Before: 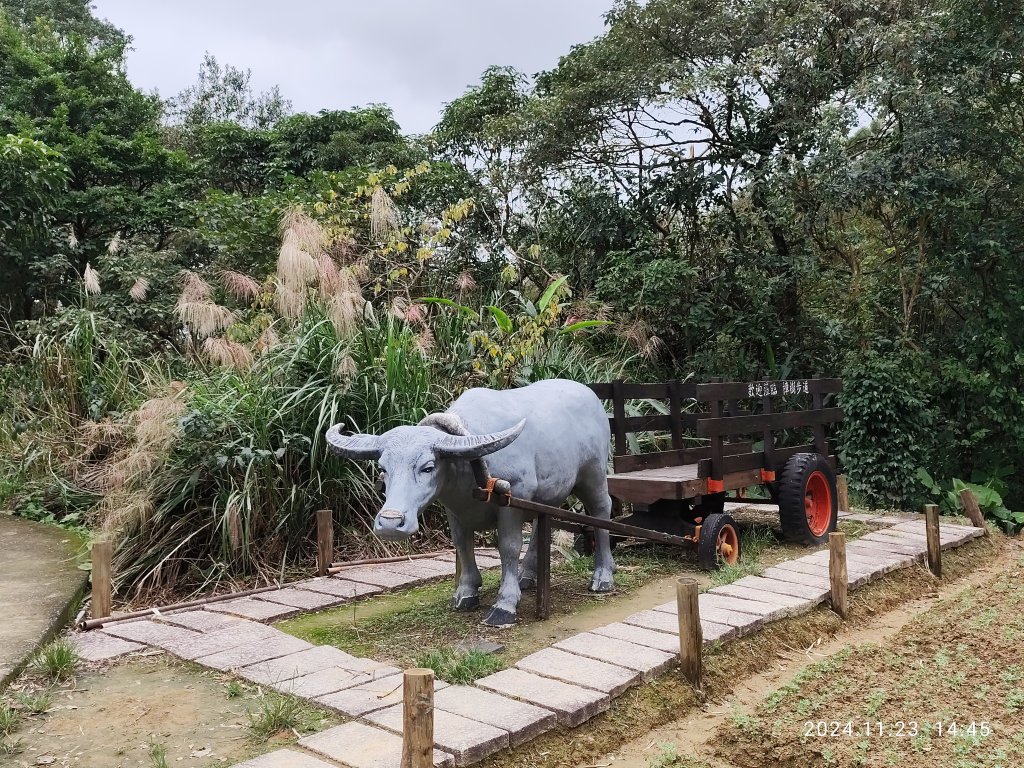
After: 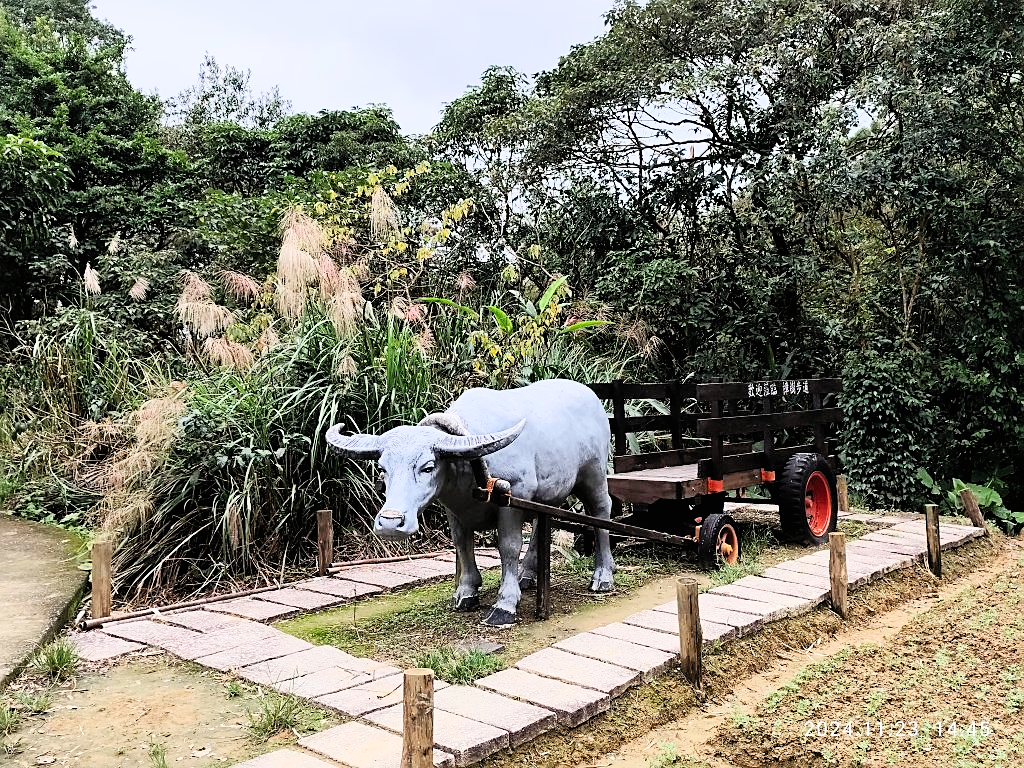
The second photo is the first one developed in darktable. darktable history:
exposure: exposure 0.078 EV, compensate highlight preservation false
sharpen: on, module defaults
contrast brightness saturation: contrast 0.2, brightness 0.16, saturation 0.22
filmic rgb: black relative exposure -4.91 EV, white relative exposure 2.84 EV, hardness 3.7
